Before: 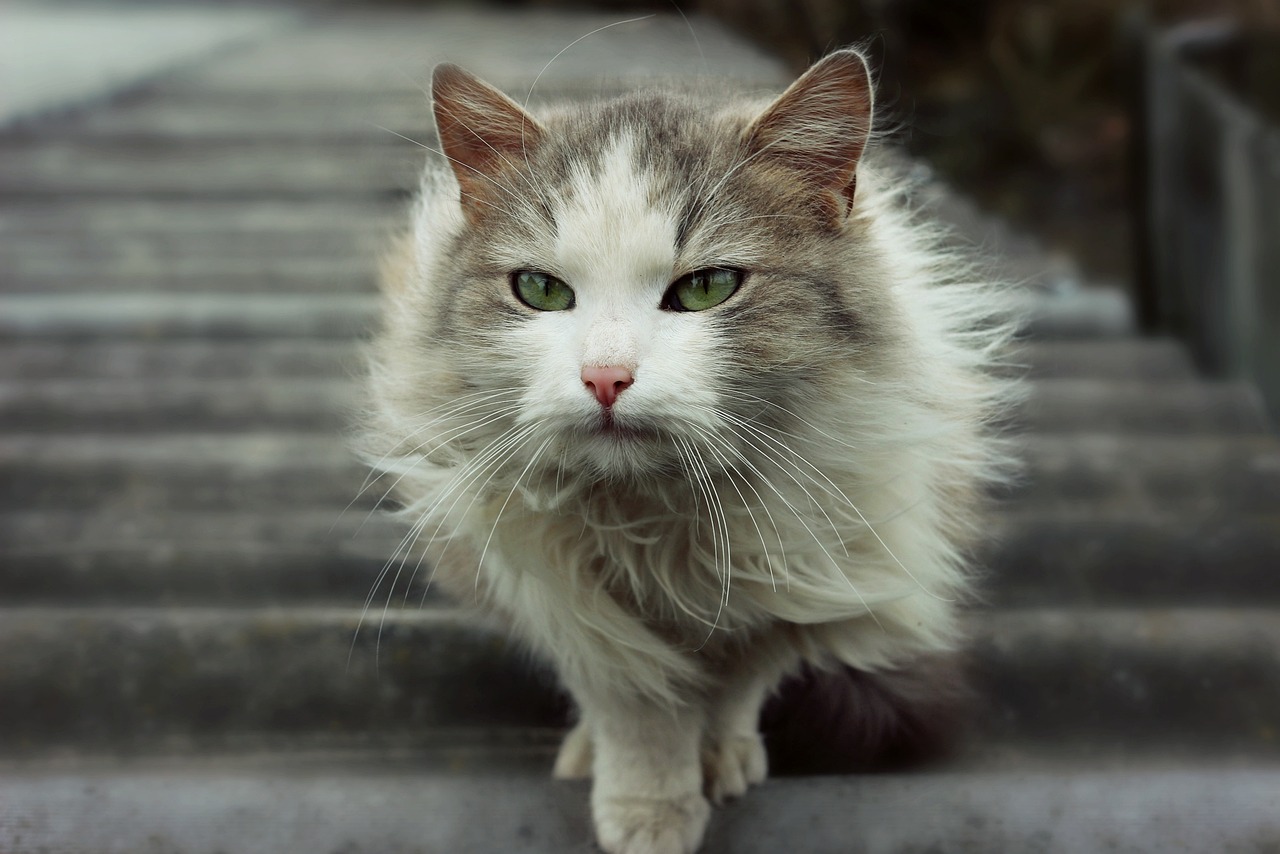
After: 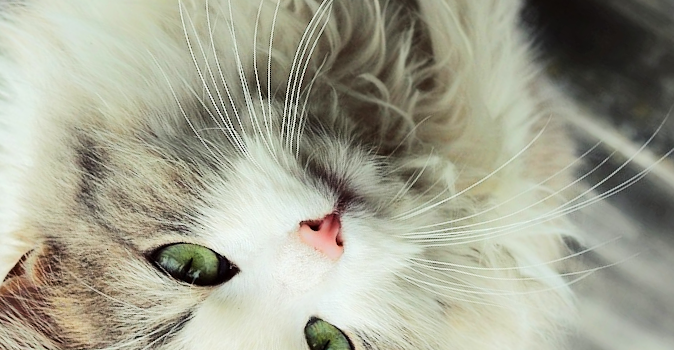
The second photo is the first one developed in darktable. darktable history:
crop and rotate: angle 148.31°, left 9.209%, top 15.641%, right 4.477%, bottom 17.05%
tone equalizer: -7 EV 0.142 EV, -6 EV 0.621 EV, -5 EV 1.14 EV, -4 EV 1.36 EV, -3 EV 1.16 EV, -2 EV 0.6 EV, -1 EV 0.156 EV, edges refinement/feathering 500, mask exposure compensation -1.57 EV, preserve details no
